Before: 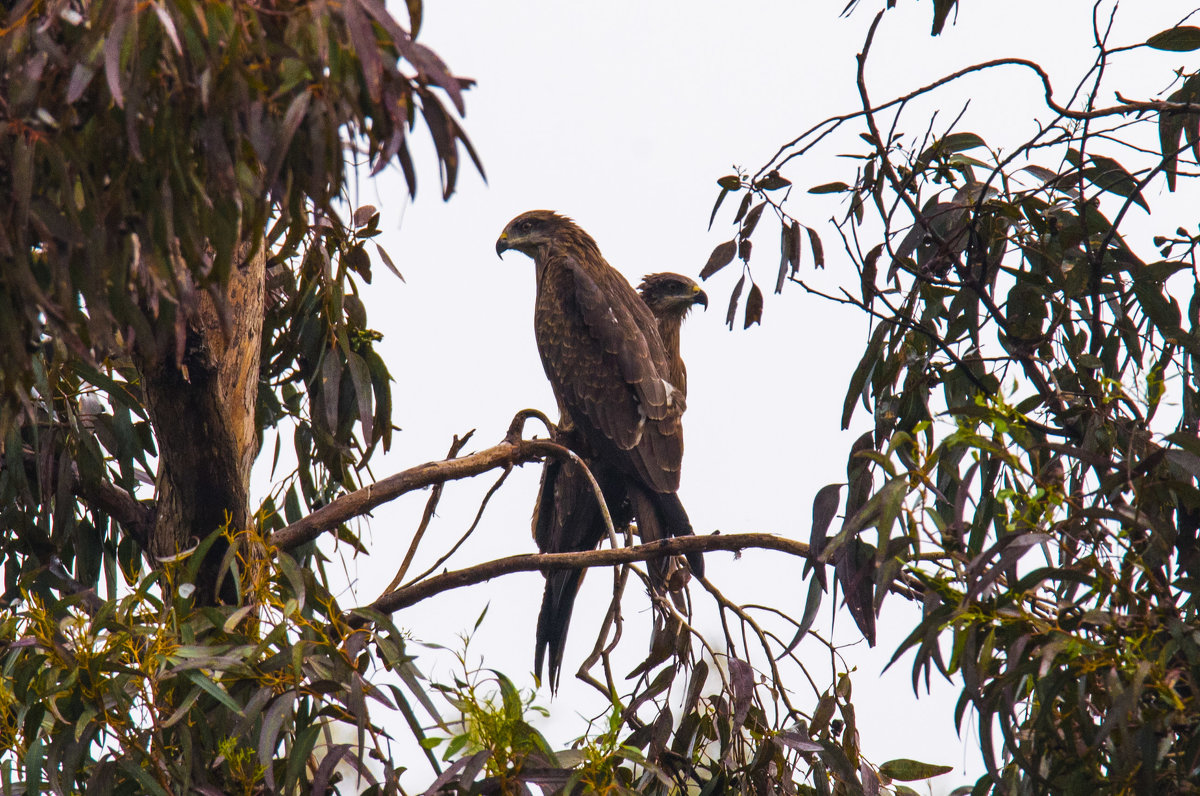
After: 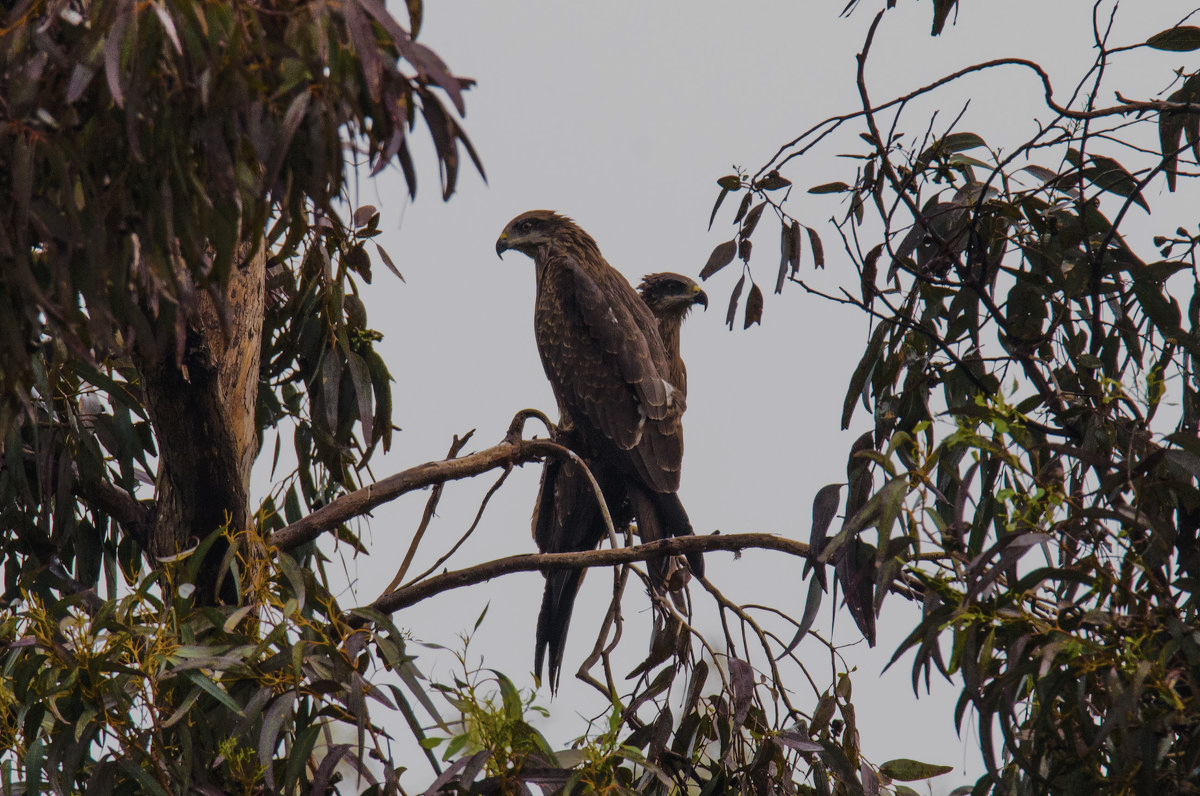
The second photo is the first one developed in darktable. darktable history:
exposure: black level correction 0, exposure 1.105 EV, compensate highlight preservation false
tone equalizer: -8 EV -2 EV, -7 EV -1.97 EV, -6 EV -2 EV, -5 EV -2 EV, -4 EV -1.99 EV, -3 EV -1.98 EV, -2 EV -1.99 EV, -1 EV -1.61 EV, +0 EV -1.99 EV
contrast brightness saturation: saturation -0.153
